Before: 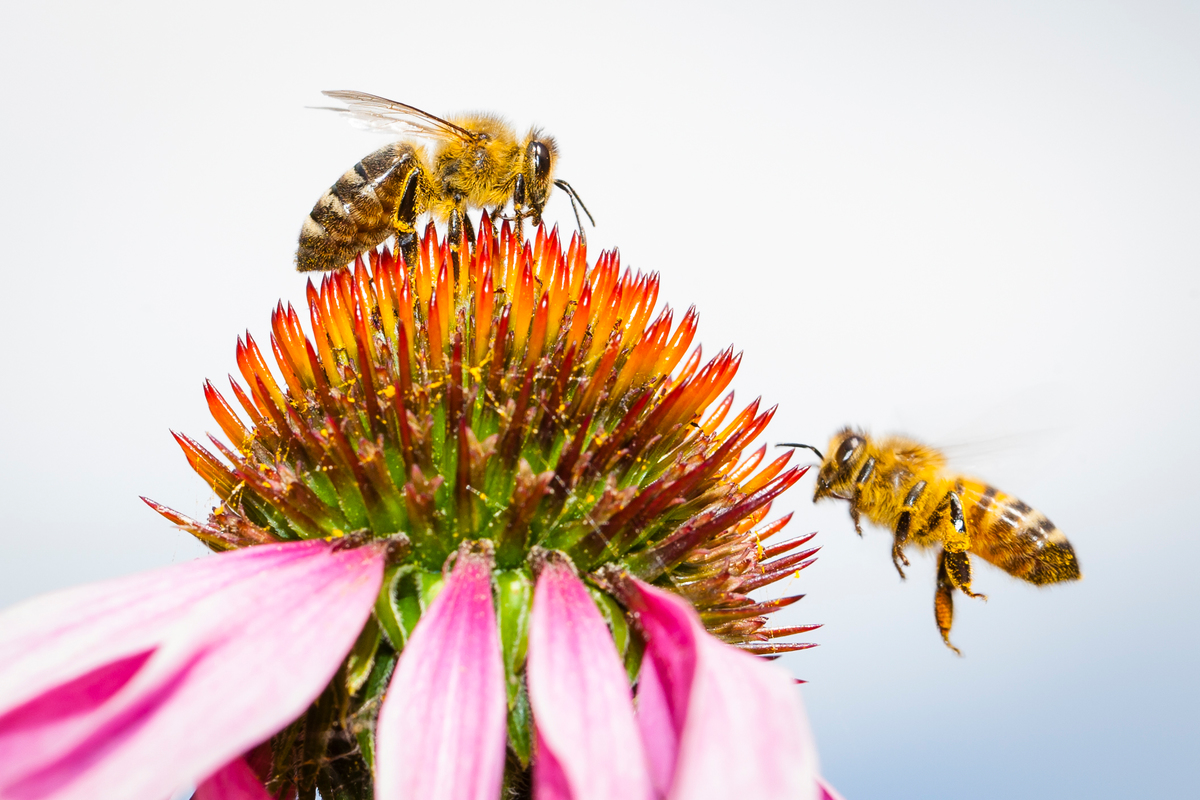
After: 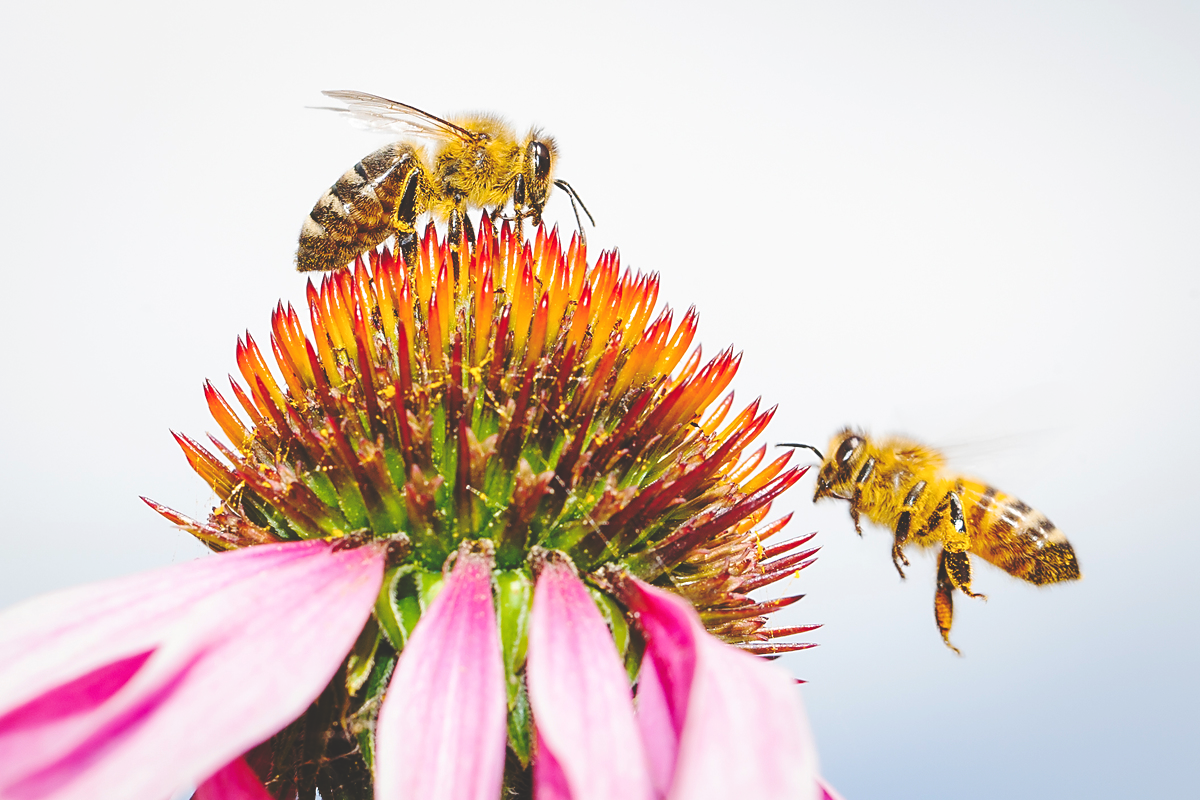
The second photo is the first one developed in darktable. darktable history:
base curve: curves: ch0 [(0, 0.024) (0.055, 0.065) (0.121, 0.166) (0.236, 0.319) (0.693, 0.726) (1, 1)], preserve colors none
sharpen: radius 1.854, amount 0.408, threshold 1.595
